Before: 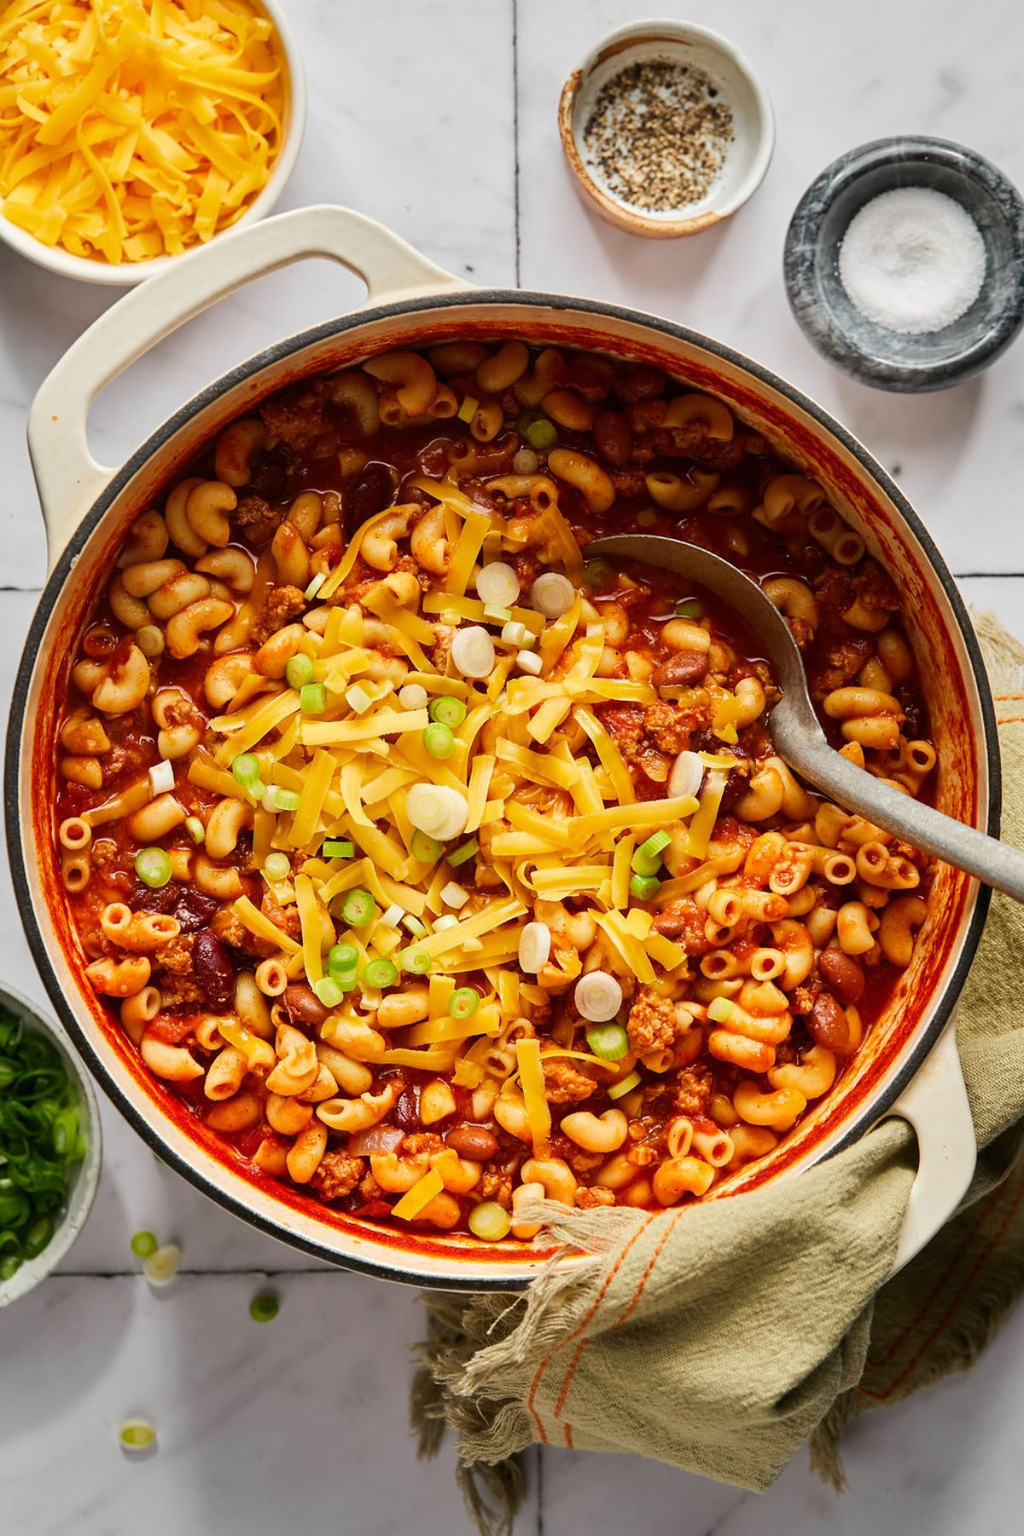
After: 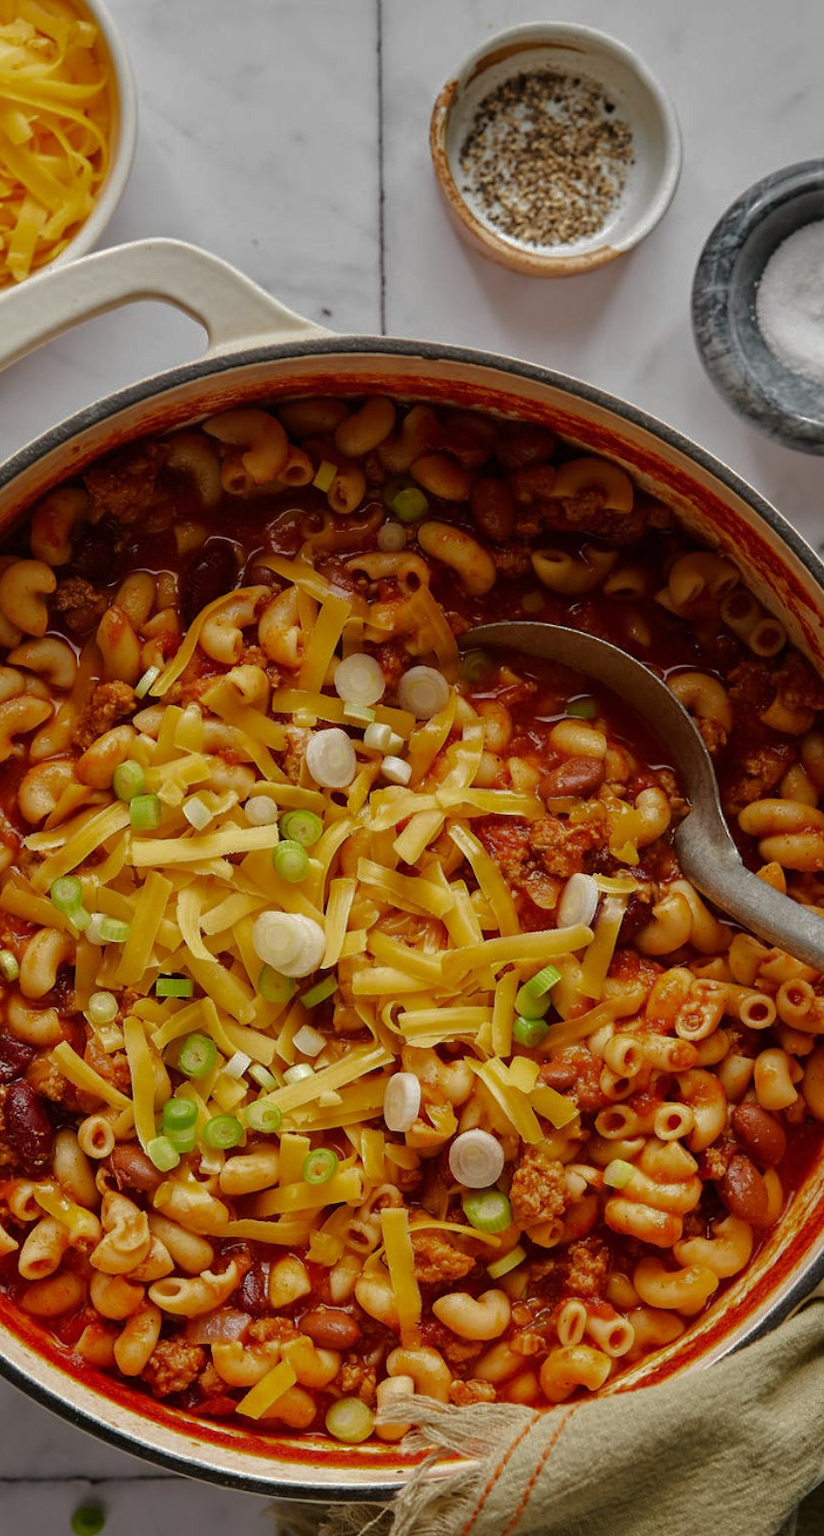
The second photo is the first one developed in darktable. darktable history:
crop: left 18.479%, right 12.2%, bottom 13.971%
base curve: curves: ch0 [(0, 0) (0.826, 0.587) (1, 1)]
